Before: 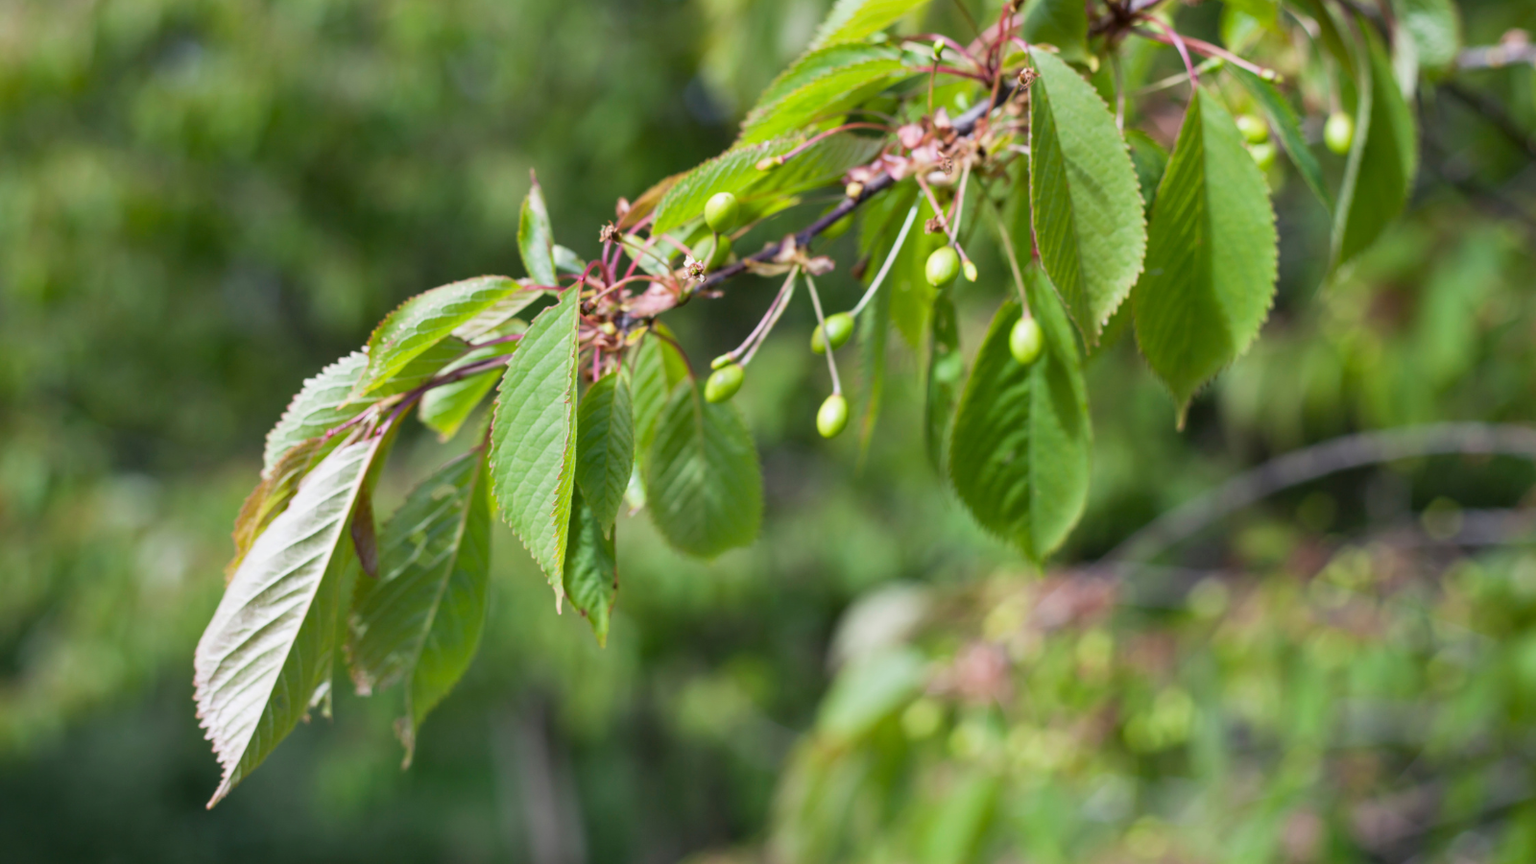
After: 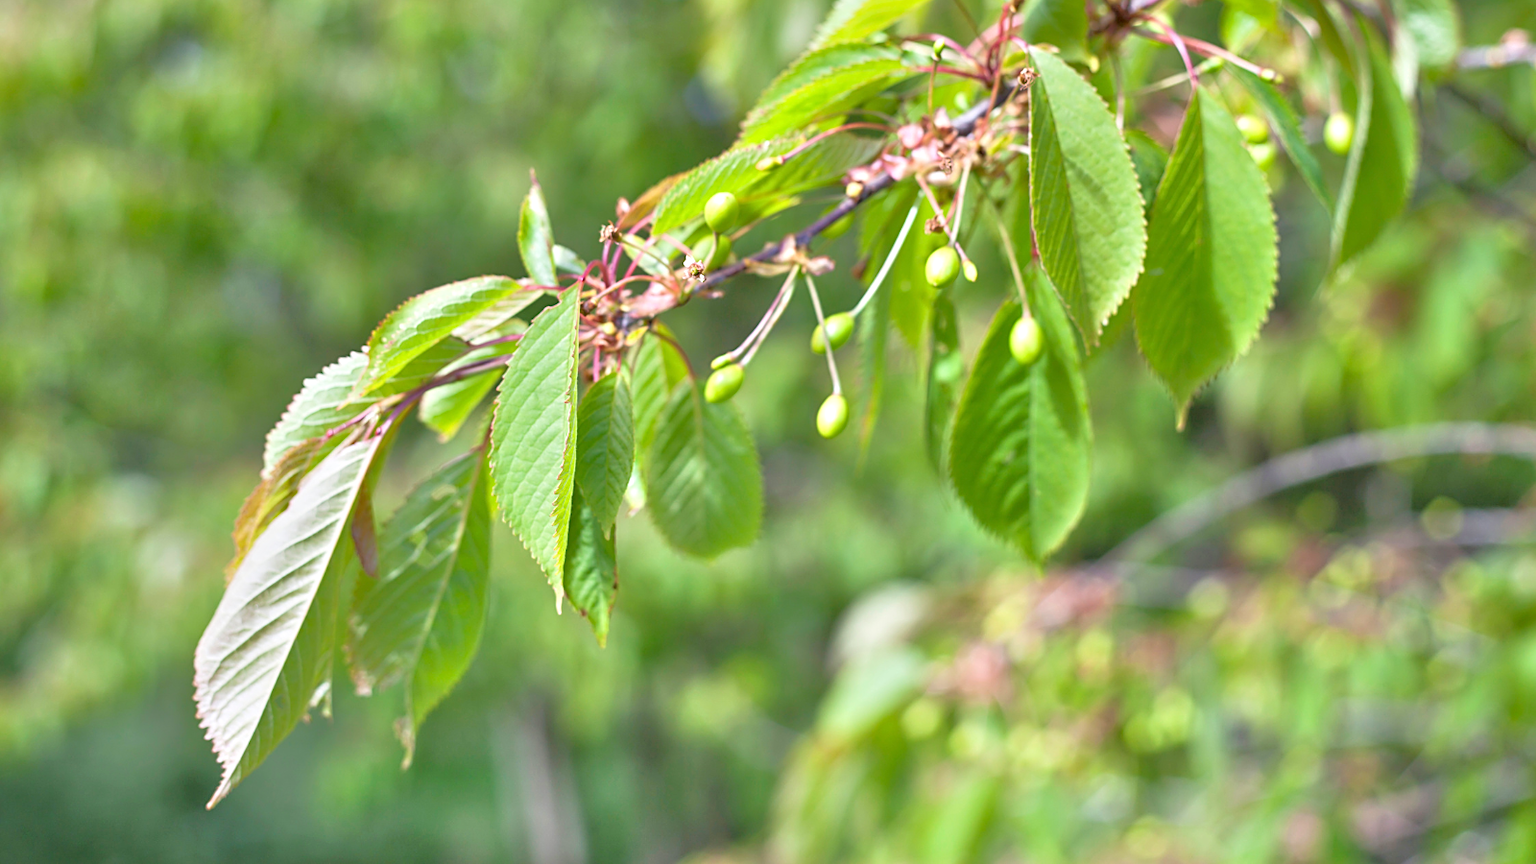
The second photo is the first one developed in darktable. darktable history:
tone equalizer: -8 EV 1.99 EV, -7 EV 1.99 EV, -6 EV 1.98 EV, -5 EV 1.97 EV, -4 EV 1.98 EV, -3 EV 1.47 EV, -2 EV 0.989 EV, -1 EV 0.513 EV
sharpen: on, module defaults
